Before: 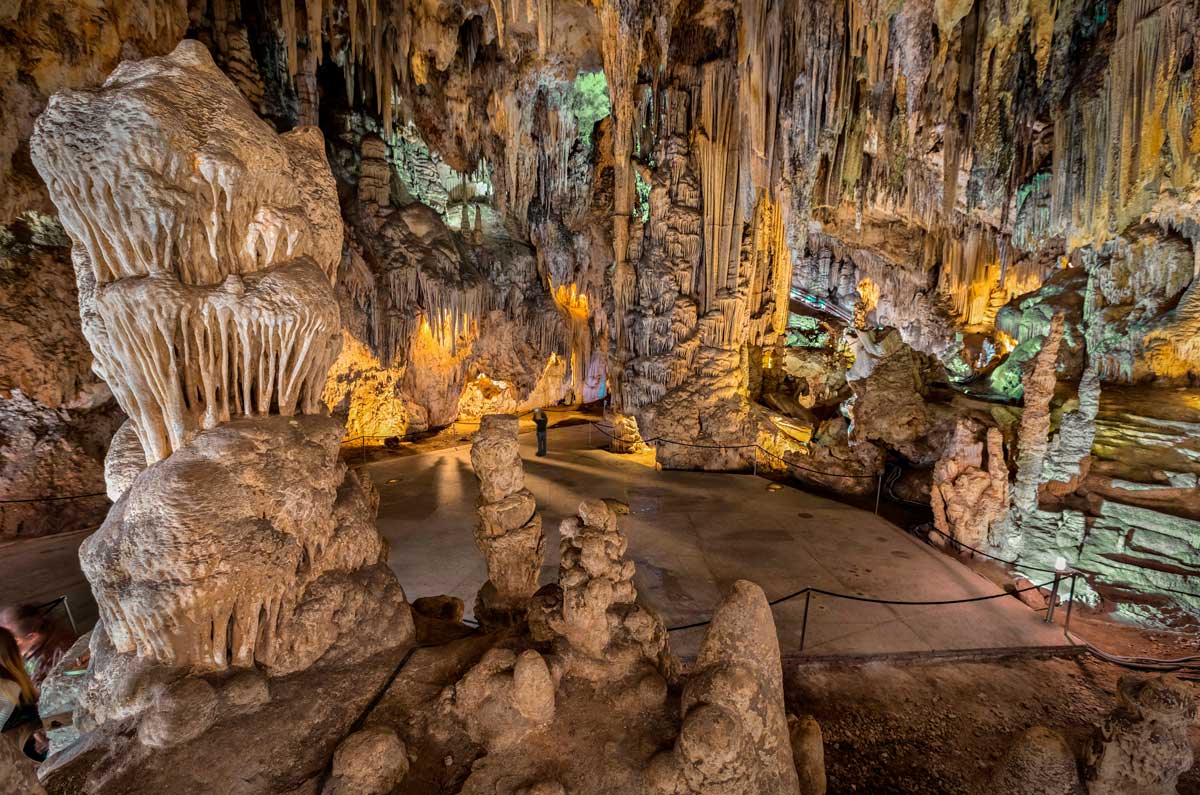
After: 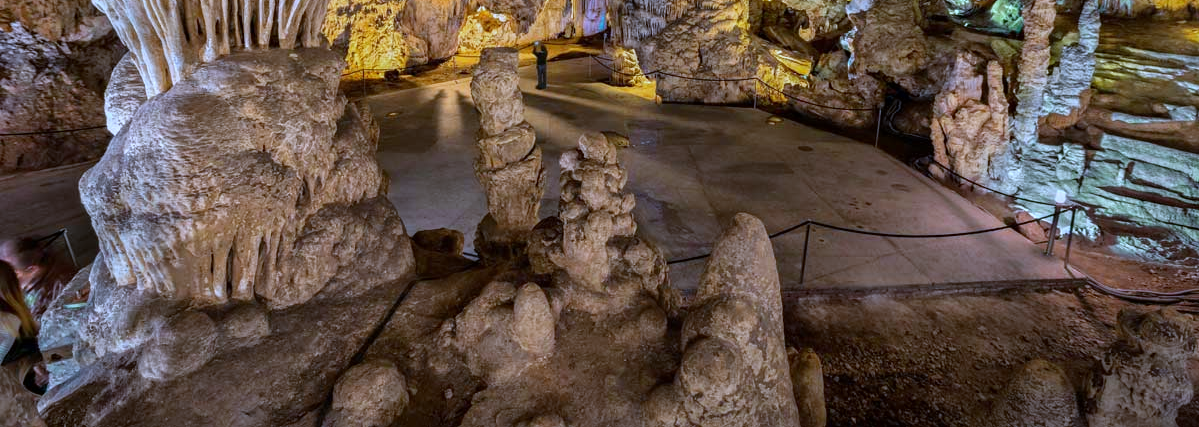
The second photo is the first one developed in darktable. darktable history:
white balance: red 0.871, blue 1.249
crop and rotate: top 46.237%
